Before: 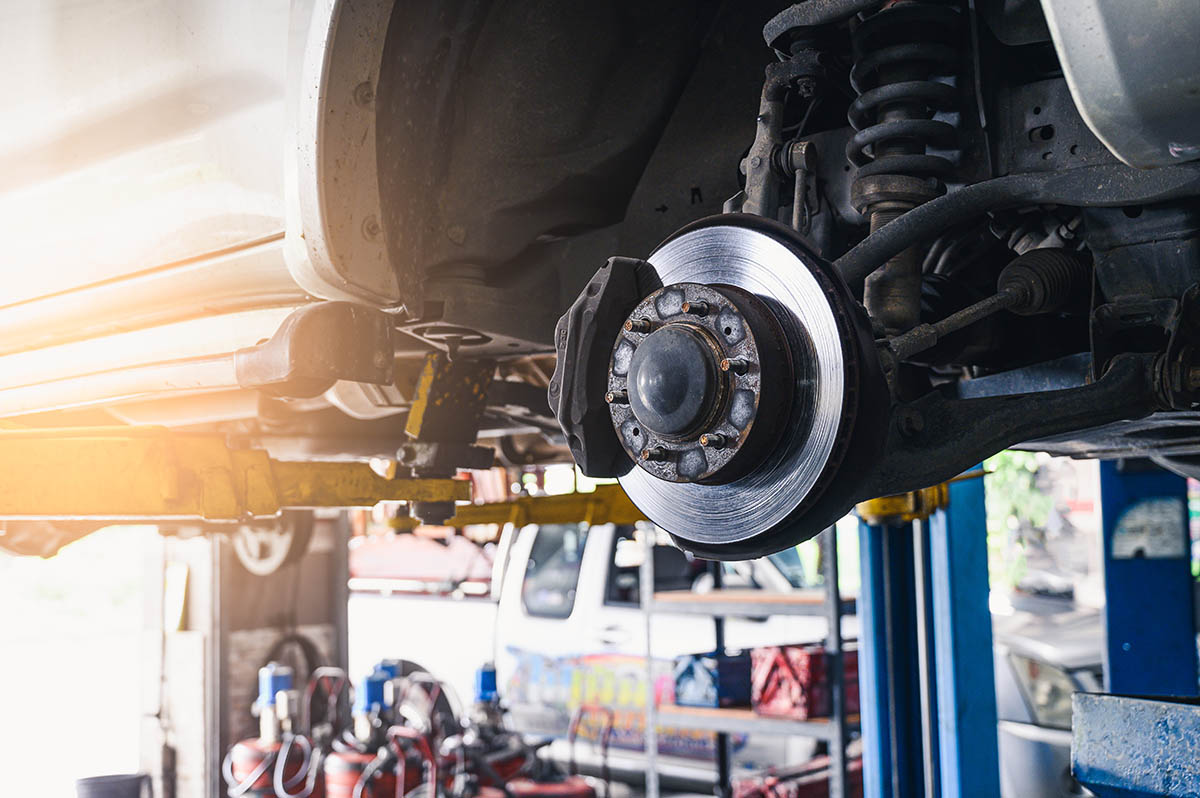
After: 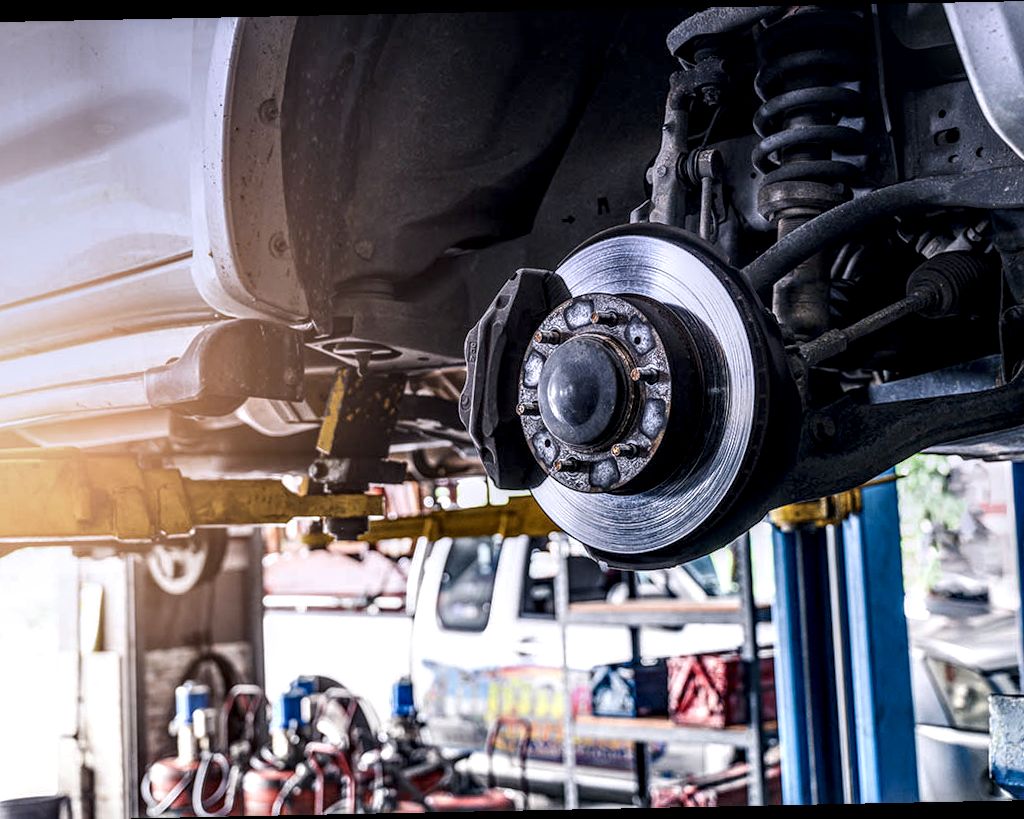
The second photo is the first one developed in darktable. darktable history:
rotate and perspective: rotation -1.17°, automatic cropping off
local contrast: highlights 20%, detail 197%
graduated density: hue 238.83°, saturation 50%
crop: left 8.026%, right 7.374%
